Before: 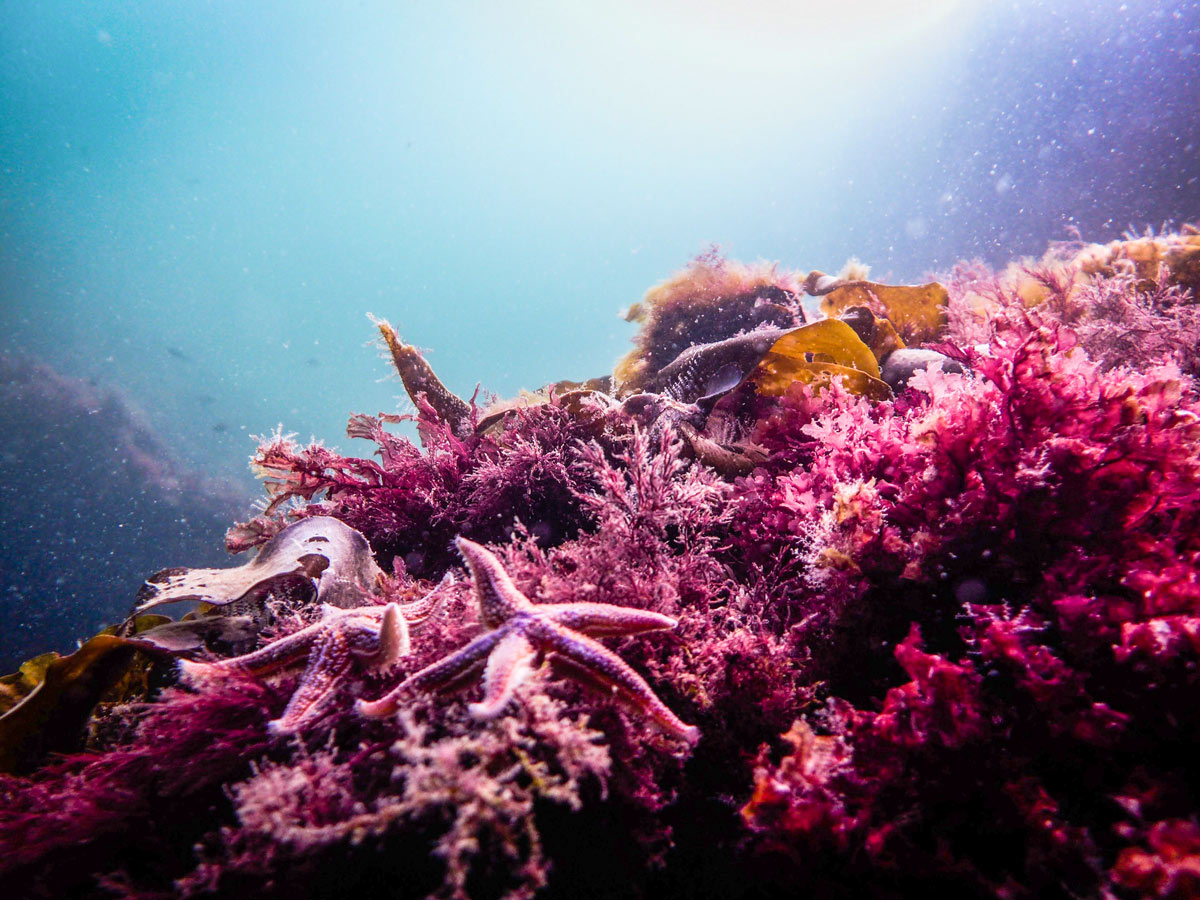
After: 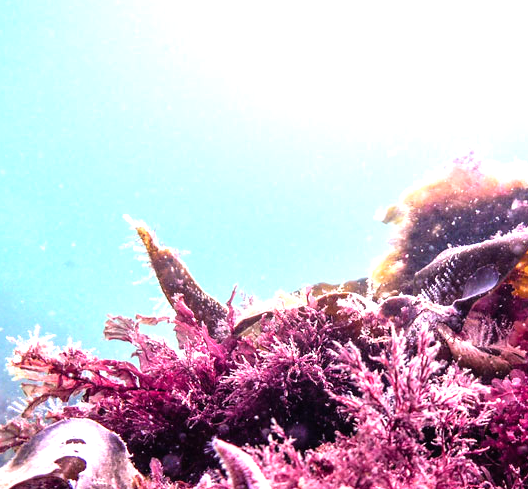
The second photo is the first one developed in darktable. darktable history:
tone equalizer: -8 EV -0.759 EV, -7 EV -0.669 EV, -6 EV -0.637 EV, -5 EV -0.384 EV, -3 EV 0.377 EV, -2 EV 0.6 EV, -1 EV 0.681 EV, +0 EV 0.76 EV
crop: left 20.257%, top 10.917%, right 35.677%, bottom 34.662%
exposure: exposure 0.201 EV, compensate highlight preservation false
